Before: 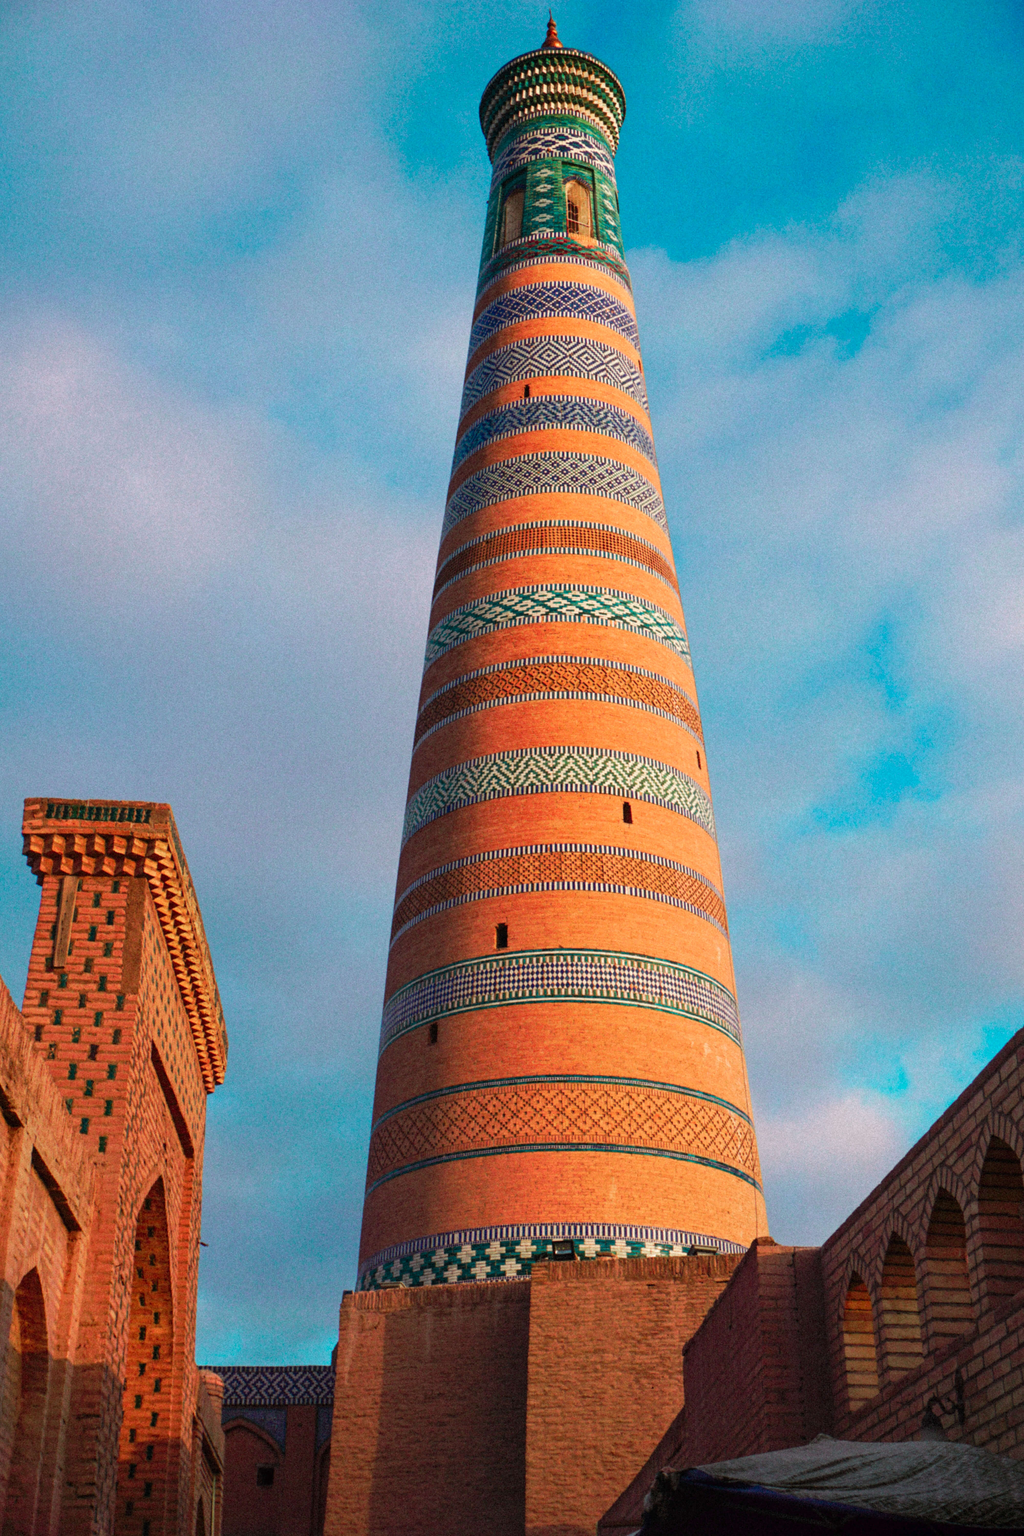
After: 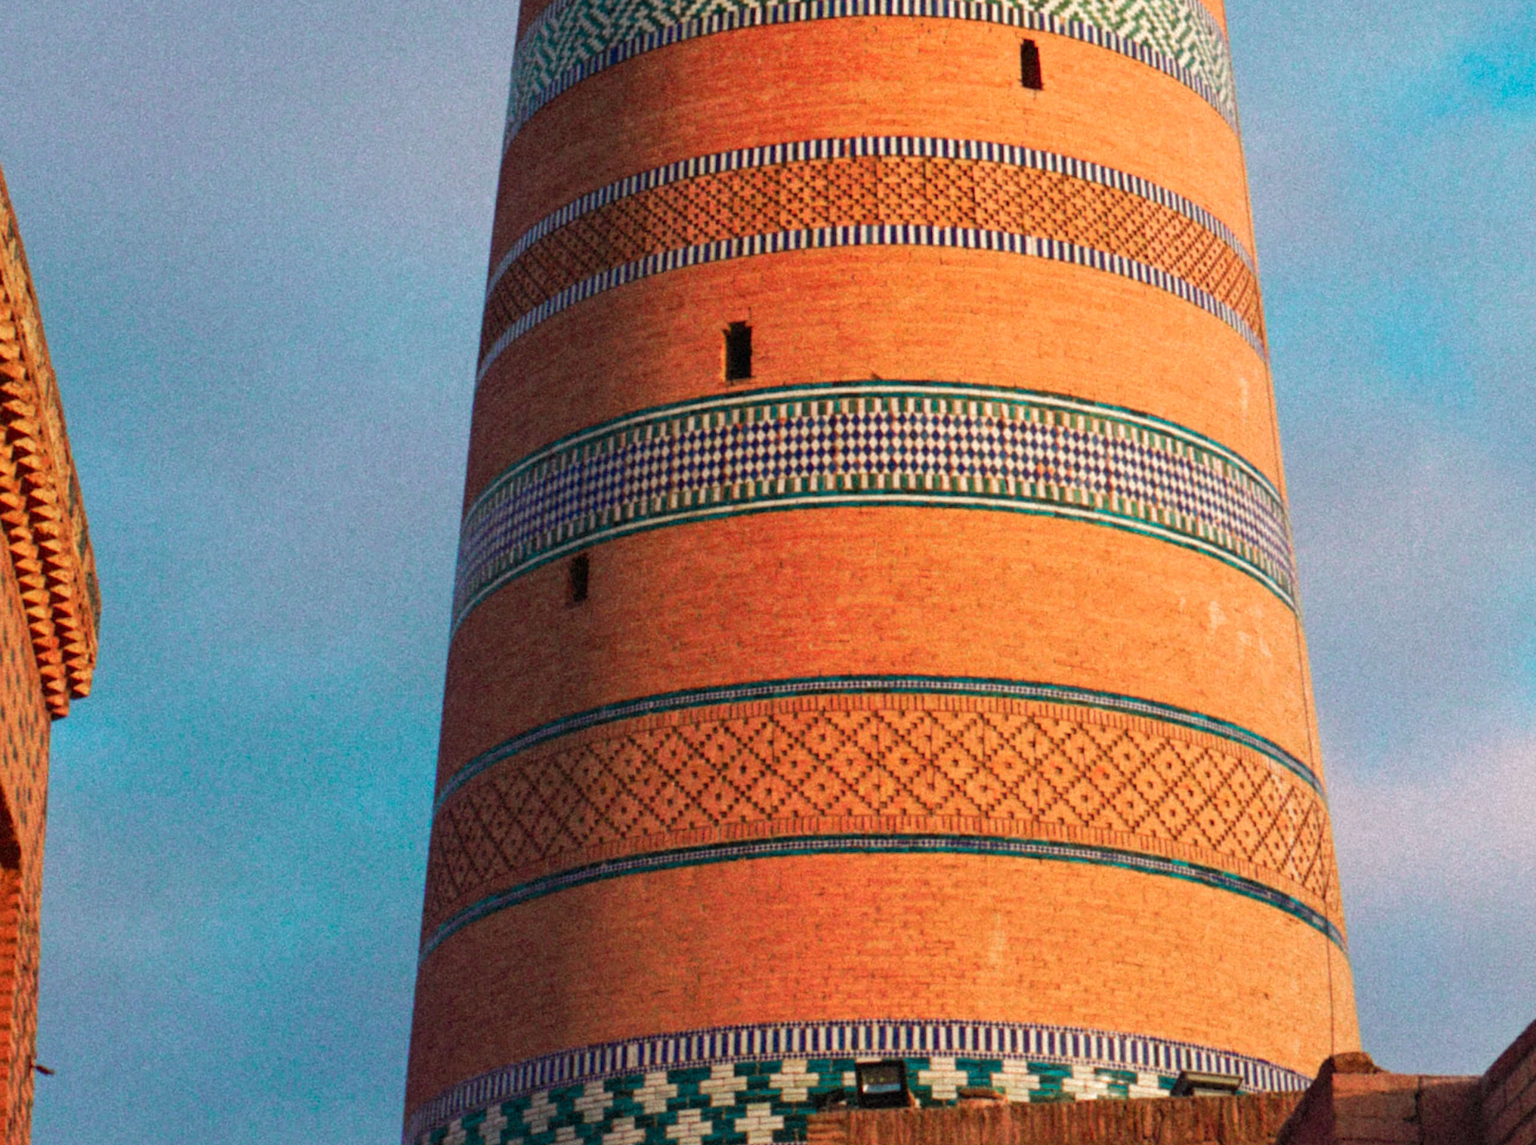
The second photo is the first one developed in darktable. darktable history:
crop: left 18.091%, top 51.13%, right 17.525%, bottom 16.85%
white balance: emerald 1
